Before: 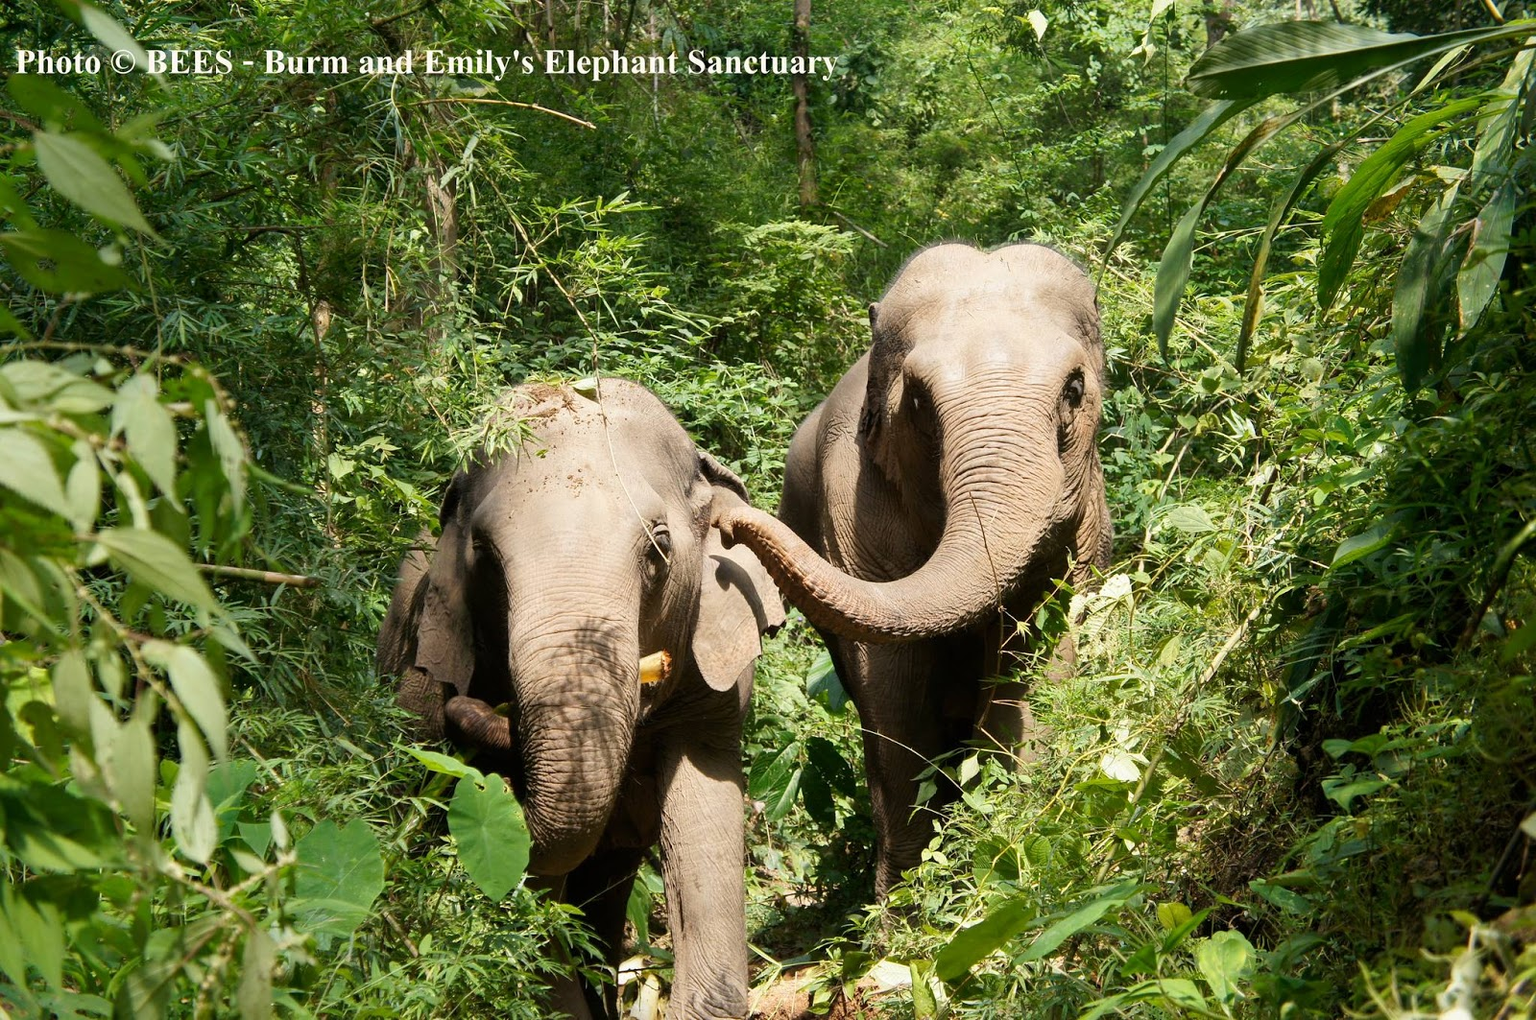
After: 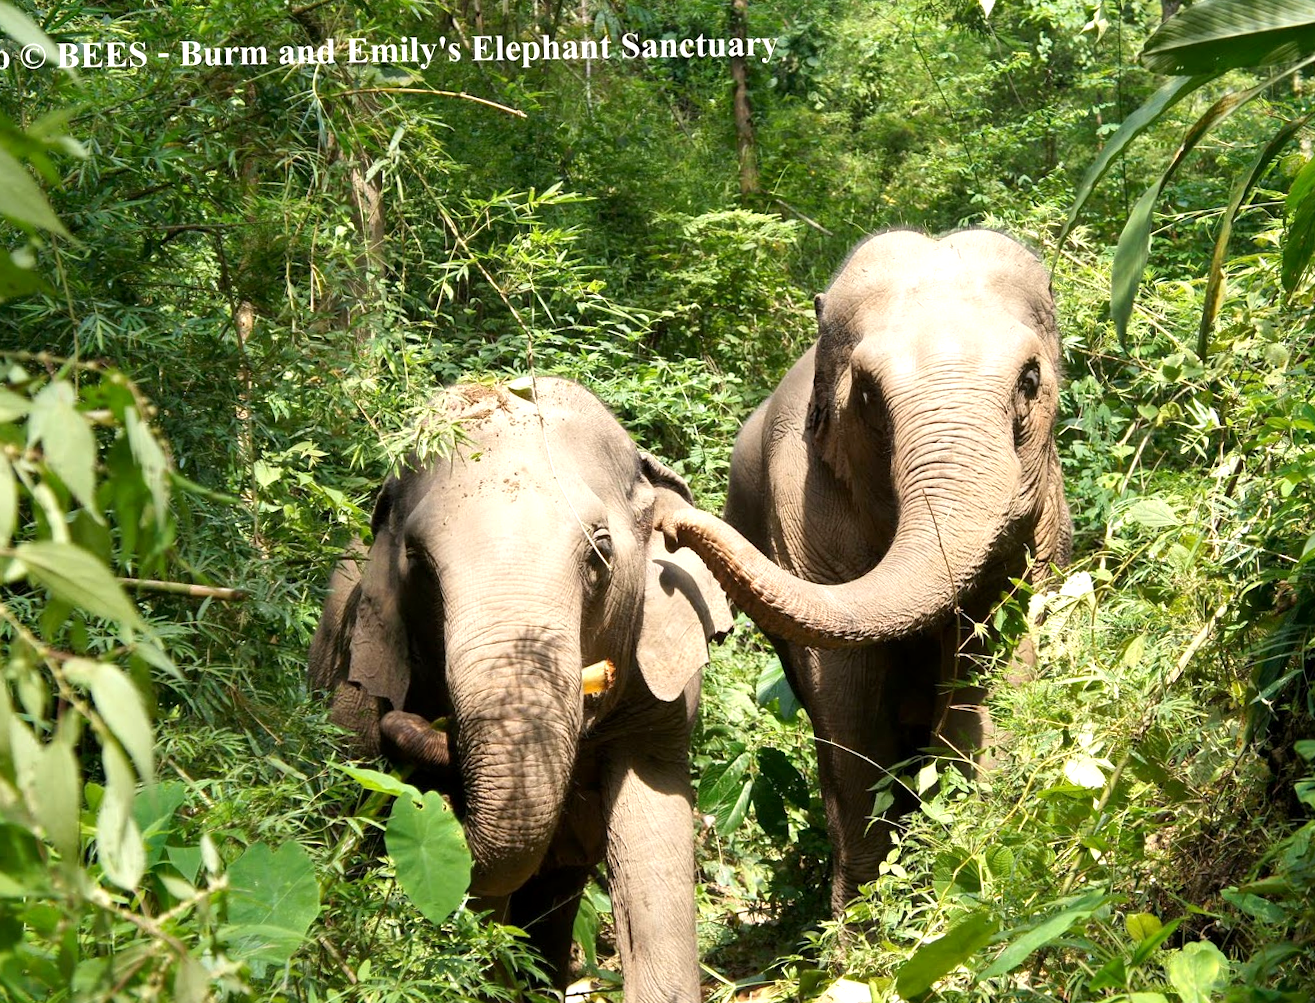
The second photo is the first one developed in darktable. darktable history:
crop and rotate: angle 1°, left 4.281%, top 0.642%, right 11.383%, bottom 2.486%
exposure: black level correction 0.001, exposure 0.5 EV, compensate exposure bias true, compensate highlight preservation false
